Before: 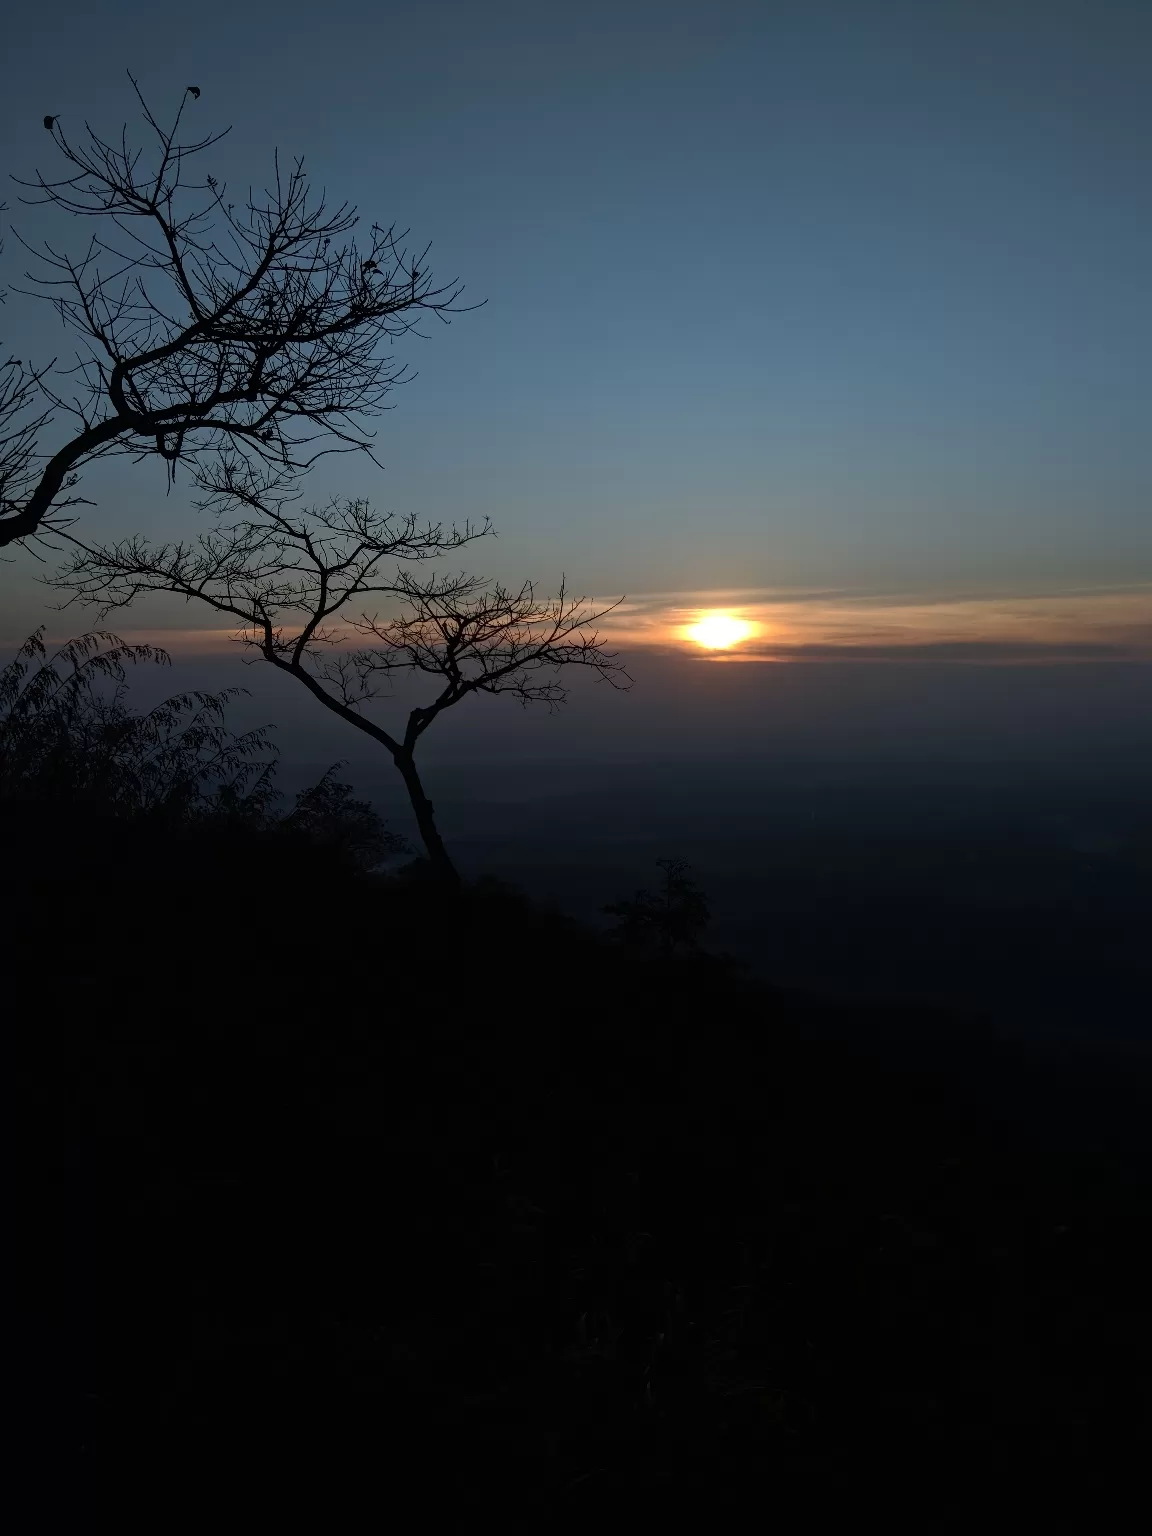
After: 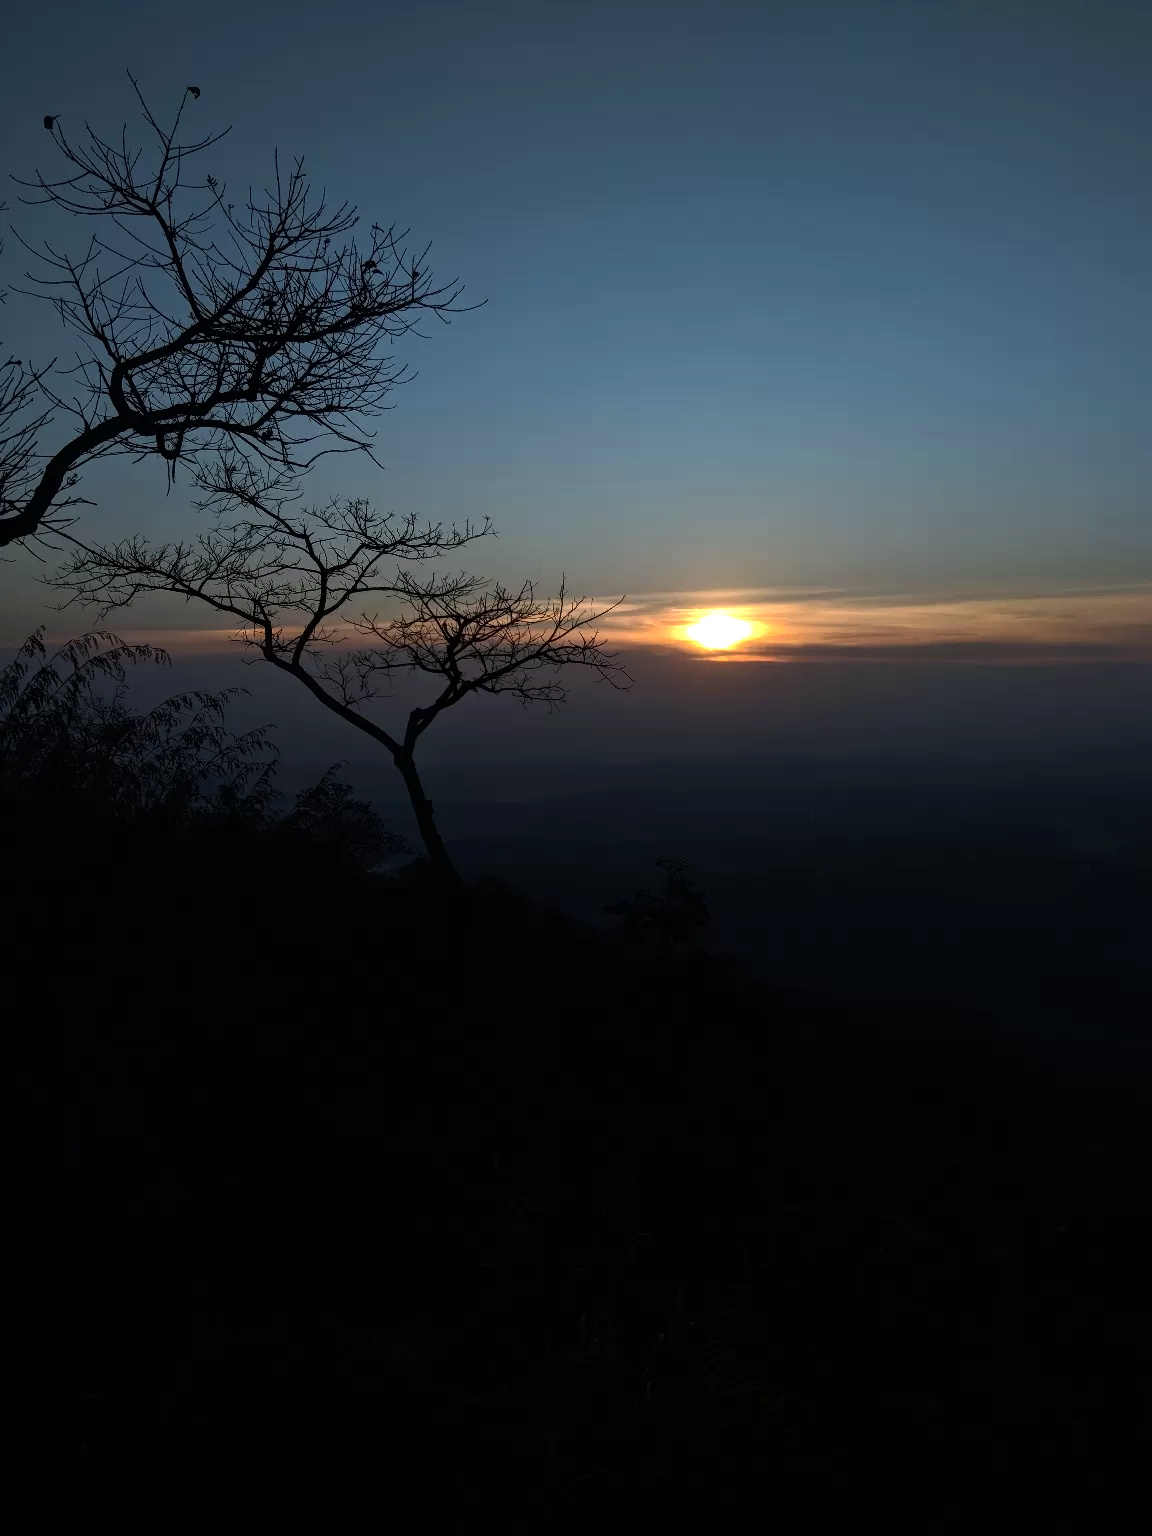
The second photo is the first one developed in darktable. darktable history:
color balance rgb: perceptual saturation grading › global saturation 4.407%, perceptual brilliance grading › global brilliance 15.764%, perceptual brilliance grading › shadows -34.304%, global vibrance 20.325%
